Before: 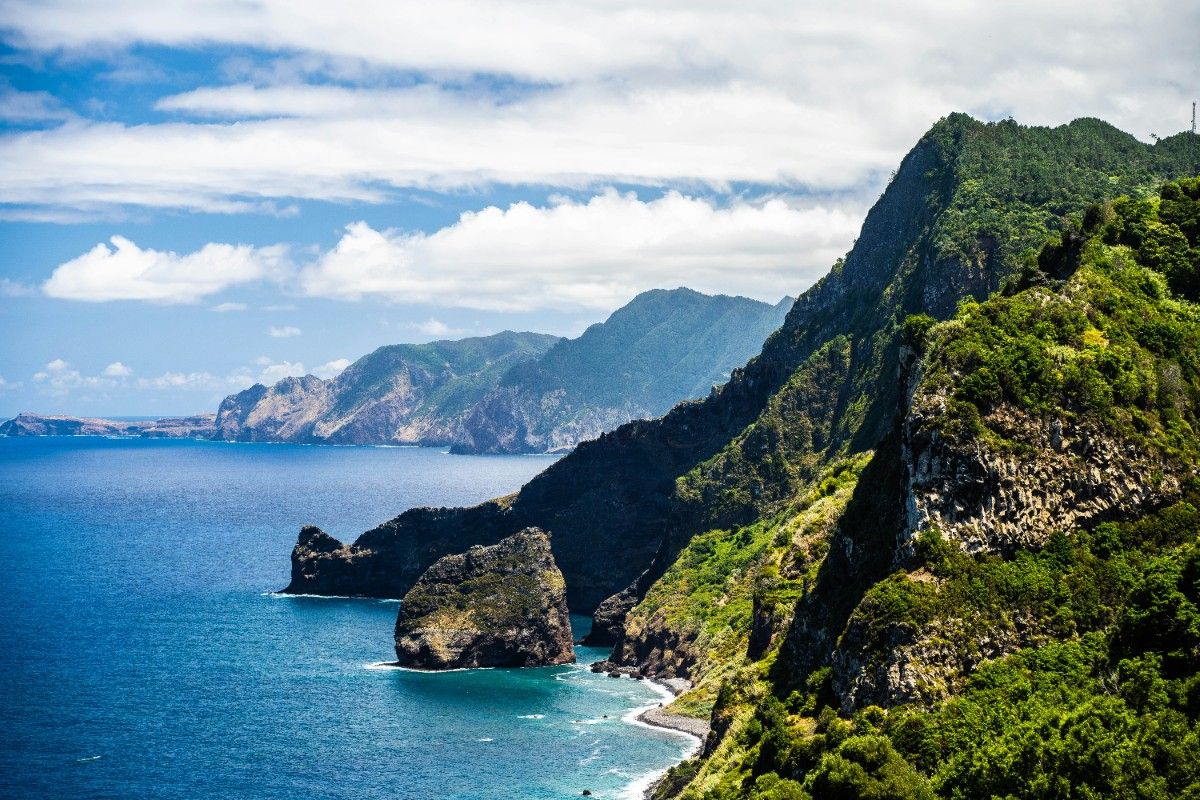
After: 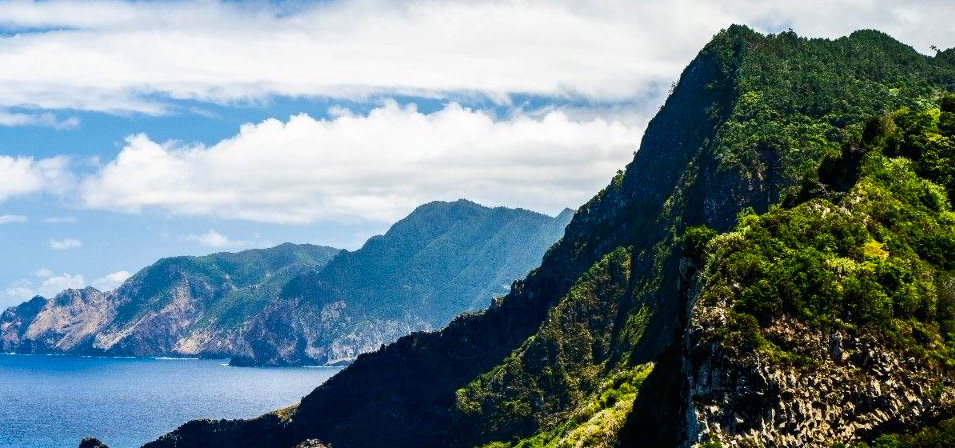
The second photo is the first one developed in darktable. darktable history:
crop: left 18.409%, top 11.078%, right 1.994%, bottom 32.832%
contrast brightness saturation: contrast 0.12, brightness -0.12, saturation 0.199
